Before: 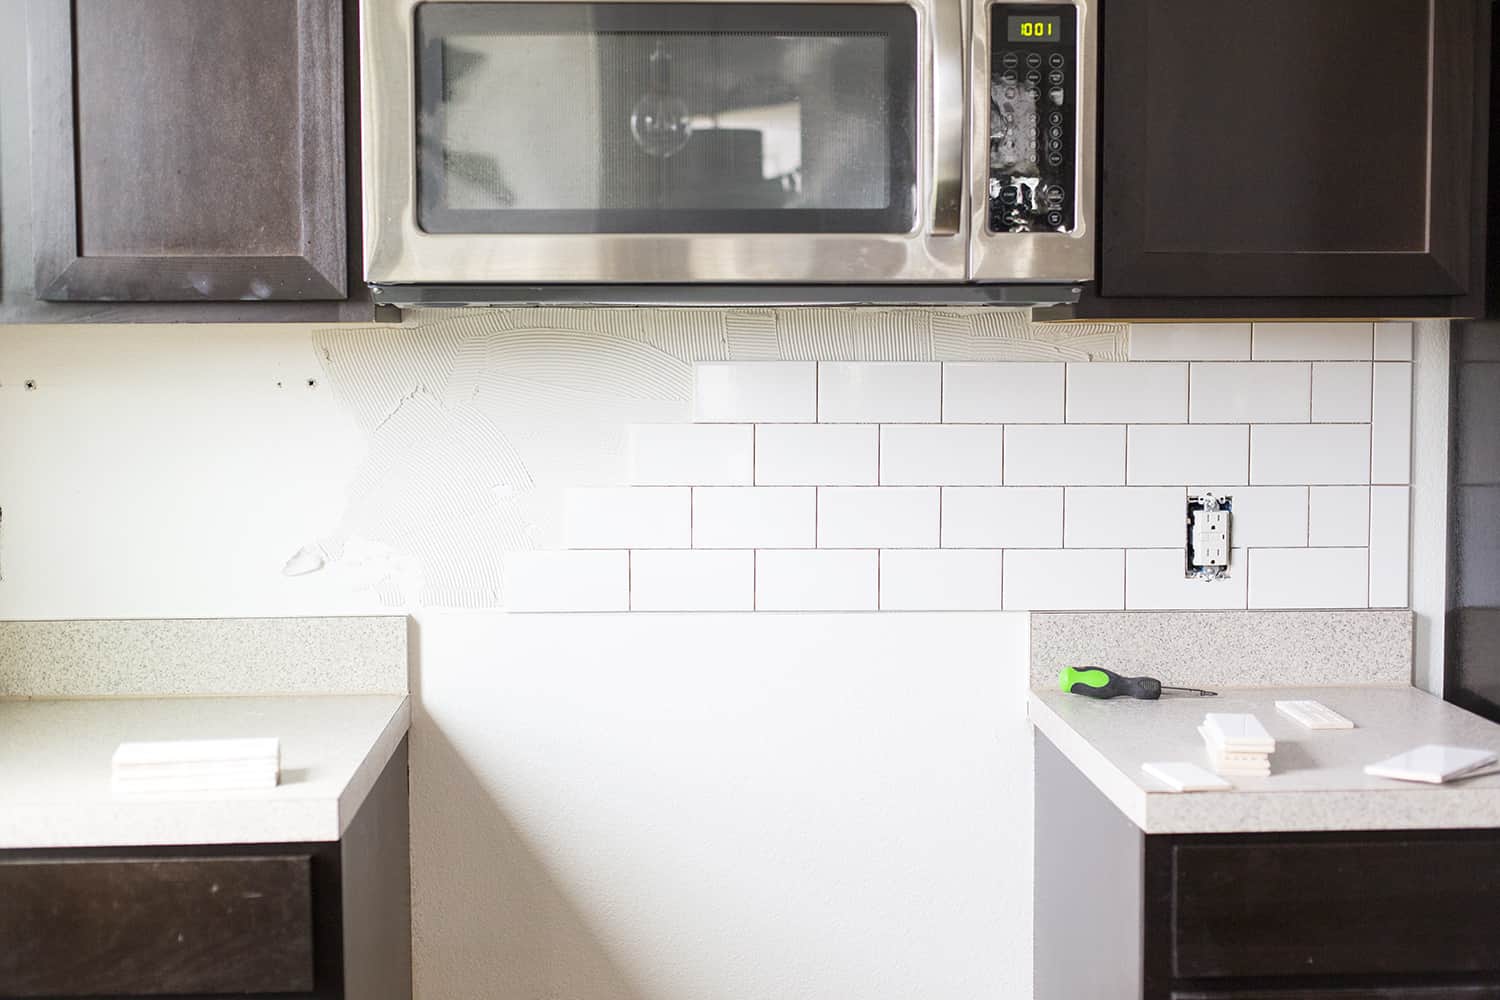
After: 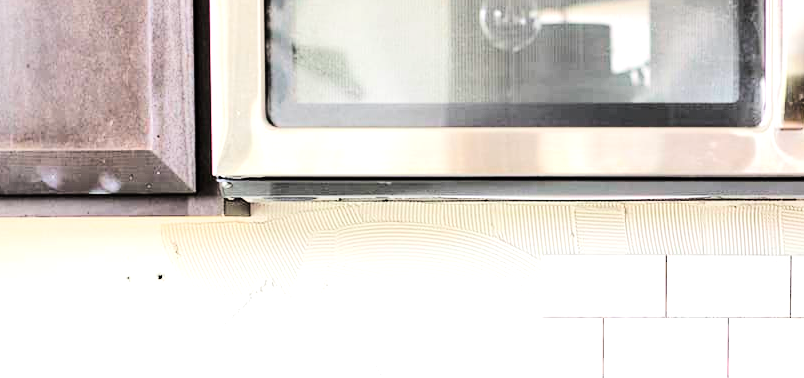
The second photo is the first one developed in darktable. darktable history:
tone curve: curves: ch0 [(0, 0) (0.004, 0) (0.133, 0.071) (0.341, 0.453) (0.839, 0.922) (1, 1)], color space Lab, linked channels, preserve colors none
crop: left 10.121%, top 10.631%, right 36.218%, bottom 51.526%
tone equalizer: -8 EV -0.75 EV, -7 EV -0.7 EV, -6 EV -0.6 EV, -5 EV -0.4 EV, -3 EV 0.4 EV, -2 EV 0.6 EV, -1 EV 0.7 EV, +0 EV 0.75 EV, edges refinement/feathering 500, mask exposure compensation -1.57 EV, preserve details no
